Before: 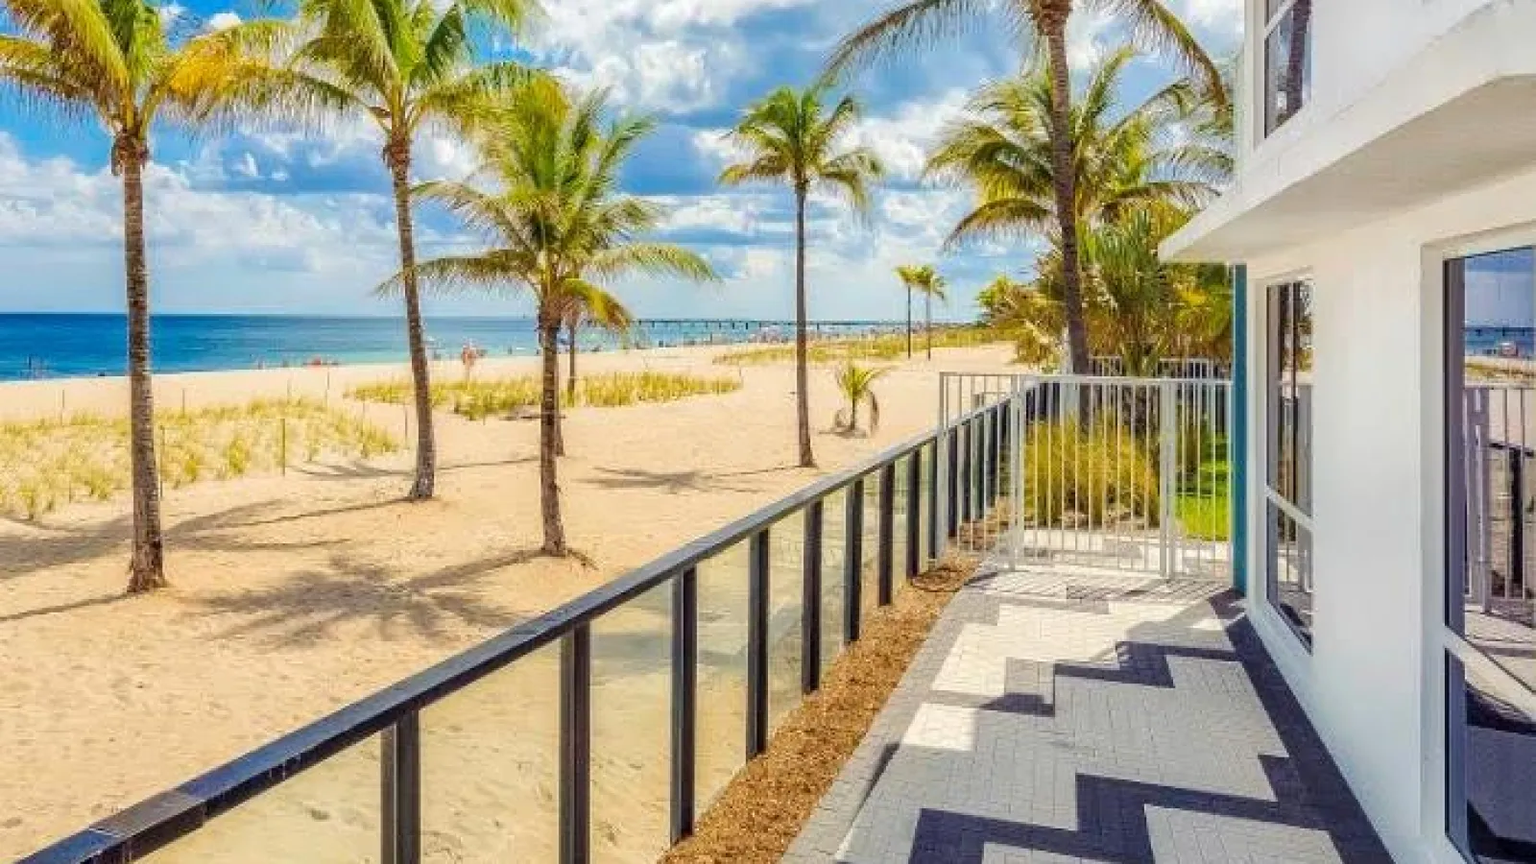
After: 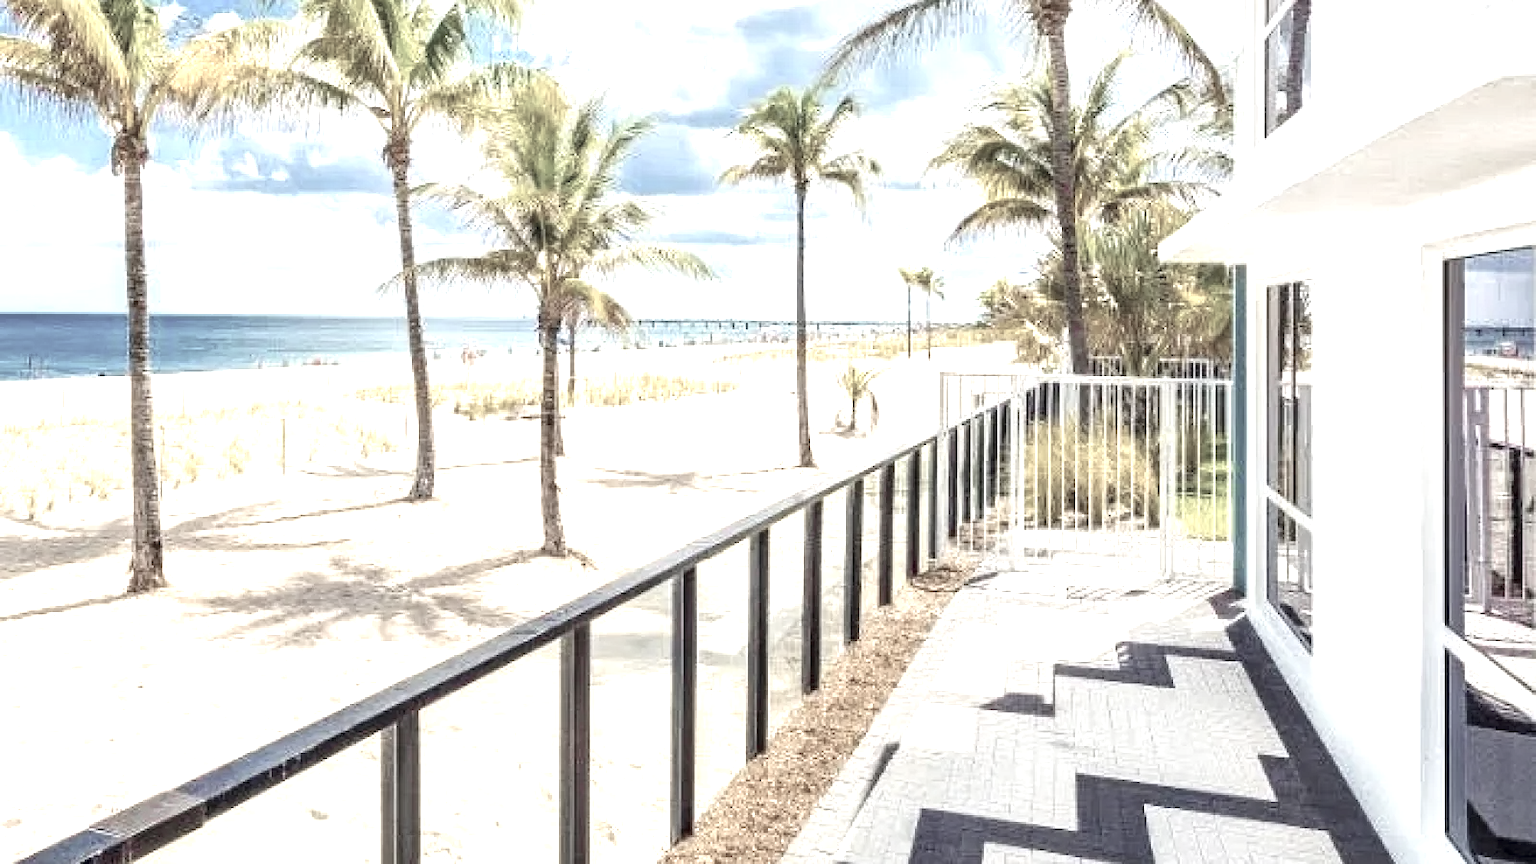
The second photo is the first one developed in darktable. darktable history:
exposure: exposure 1.205 EV, compensate exposure bias true, compensate highlight preservation false
color zones: curves: ch1 [(0, 0.34) (0.143, 0.164) (0.286, 0.152) (0.429, 0.176) (0.571, 0.173) (0.714, 0.188) (0.857, 0.199) (1, 0.34)]
